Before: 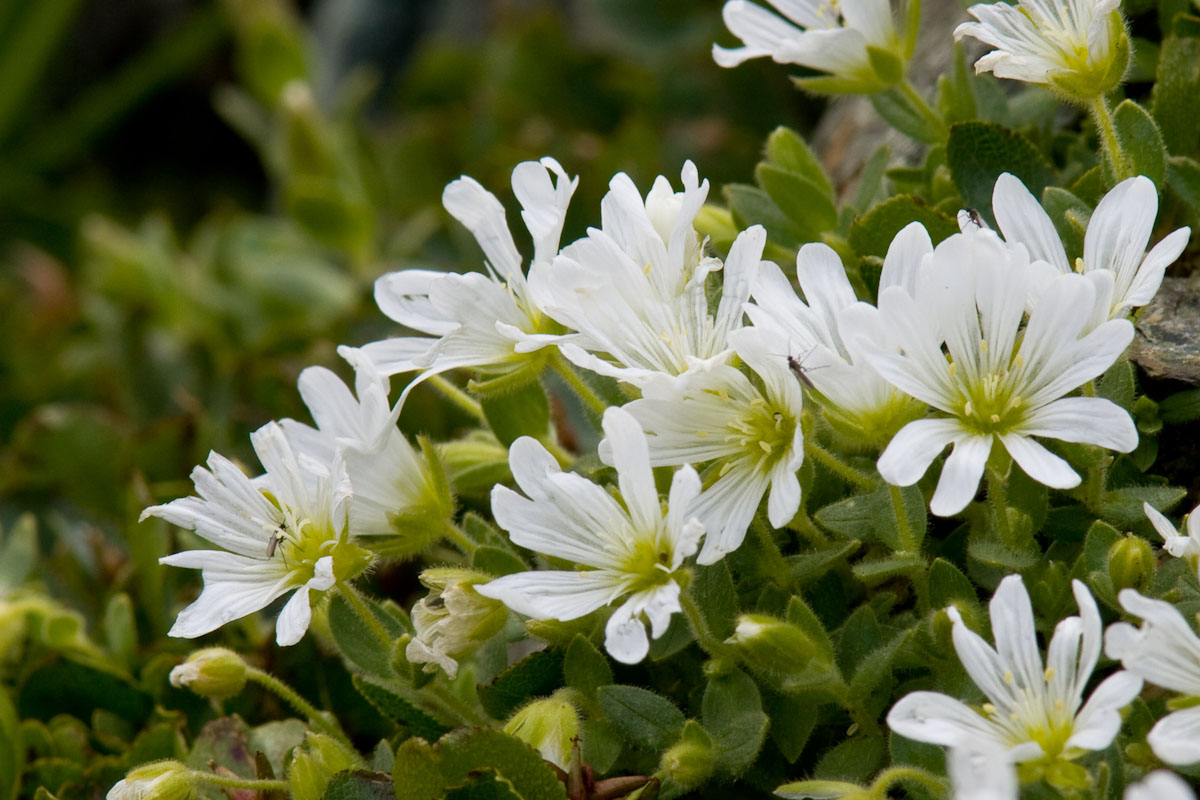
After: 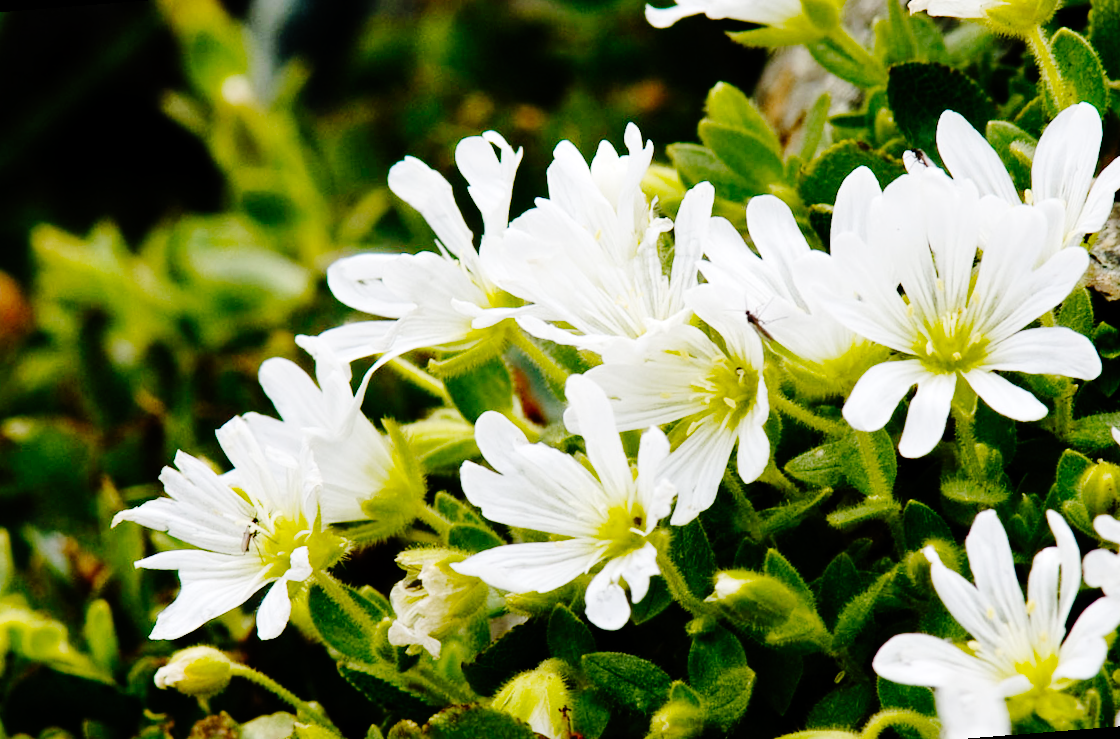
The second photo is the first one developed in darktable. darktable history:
base curve: curves: ch0 [(0, 0) (0.036, 0.01) (0.123, 0.254) (0.258, 0.504) (0.507, 0.748) (1, 1)], preserve colors none
rotate and perspective: rotation -4.57°, crop left 0.054, crop right 0.944, crop top 0.087, crop bottom 0.914
shadows and highlights: radius 171.16, shadows 27, white point adjustment 3.13, highlights -67.95, soften with gaussian
color balance rgb: global vibrance 0.5%
